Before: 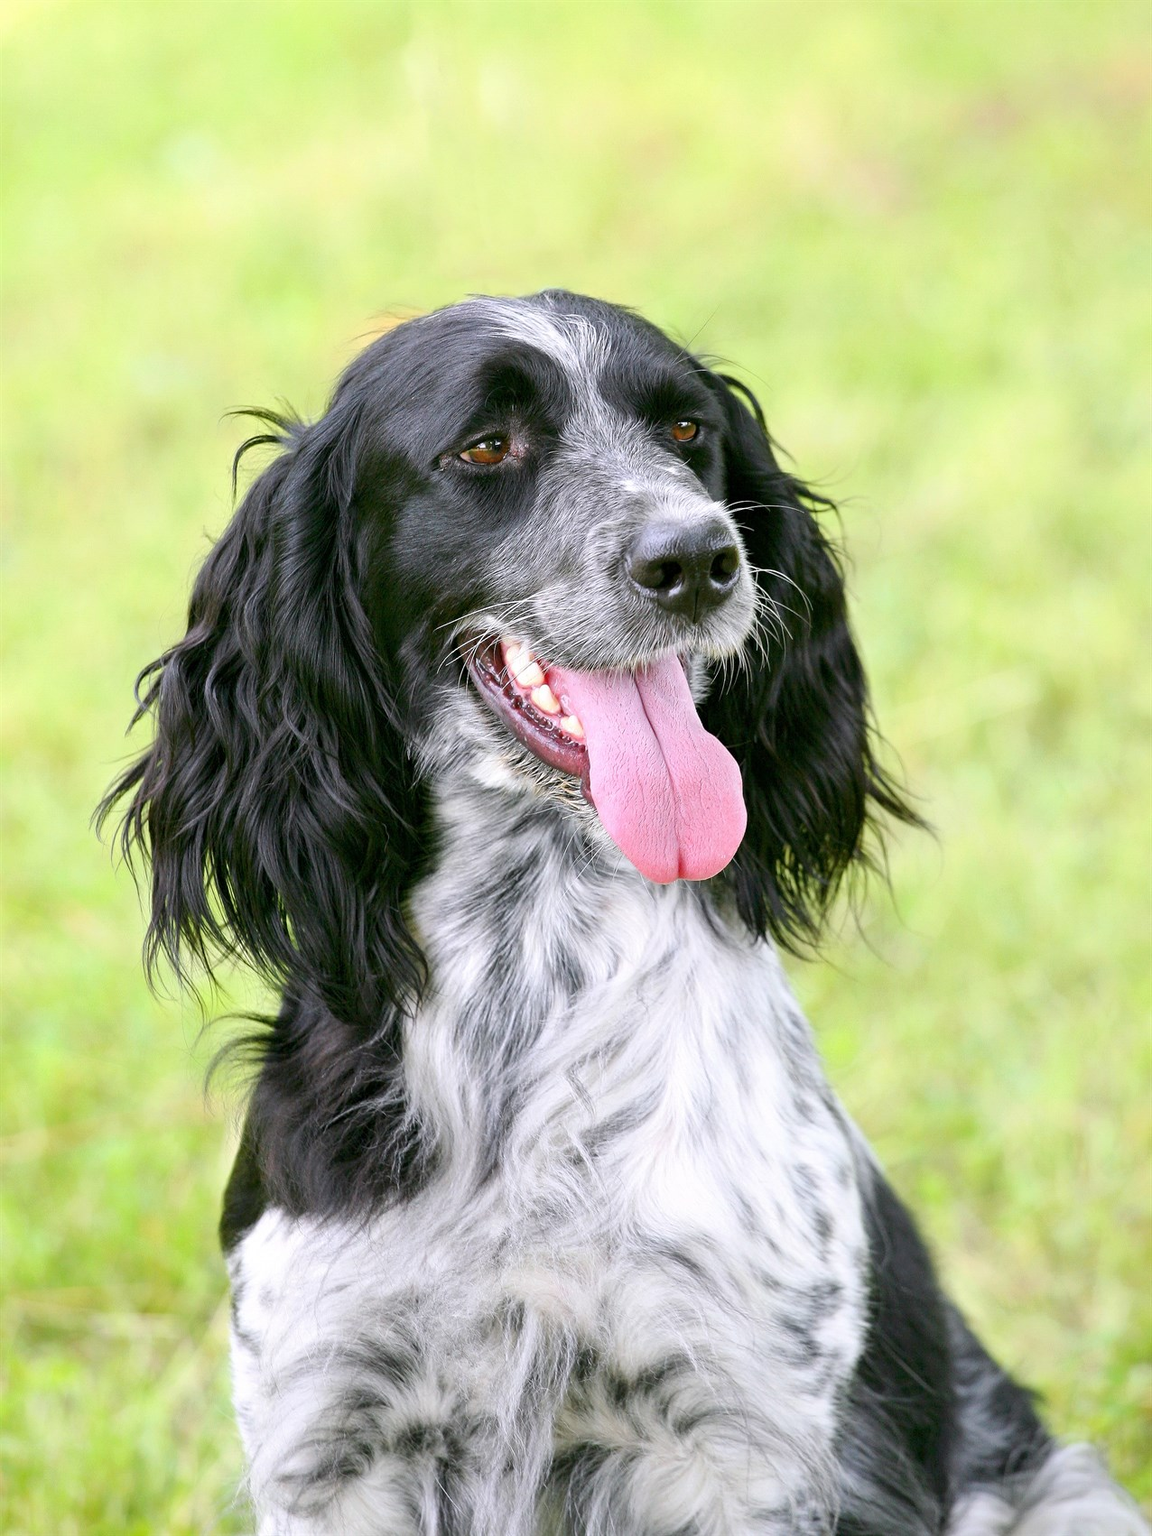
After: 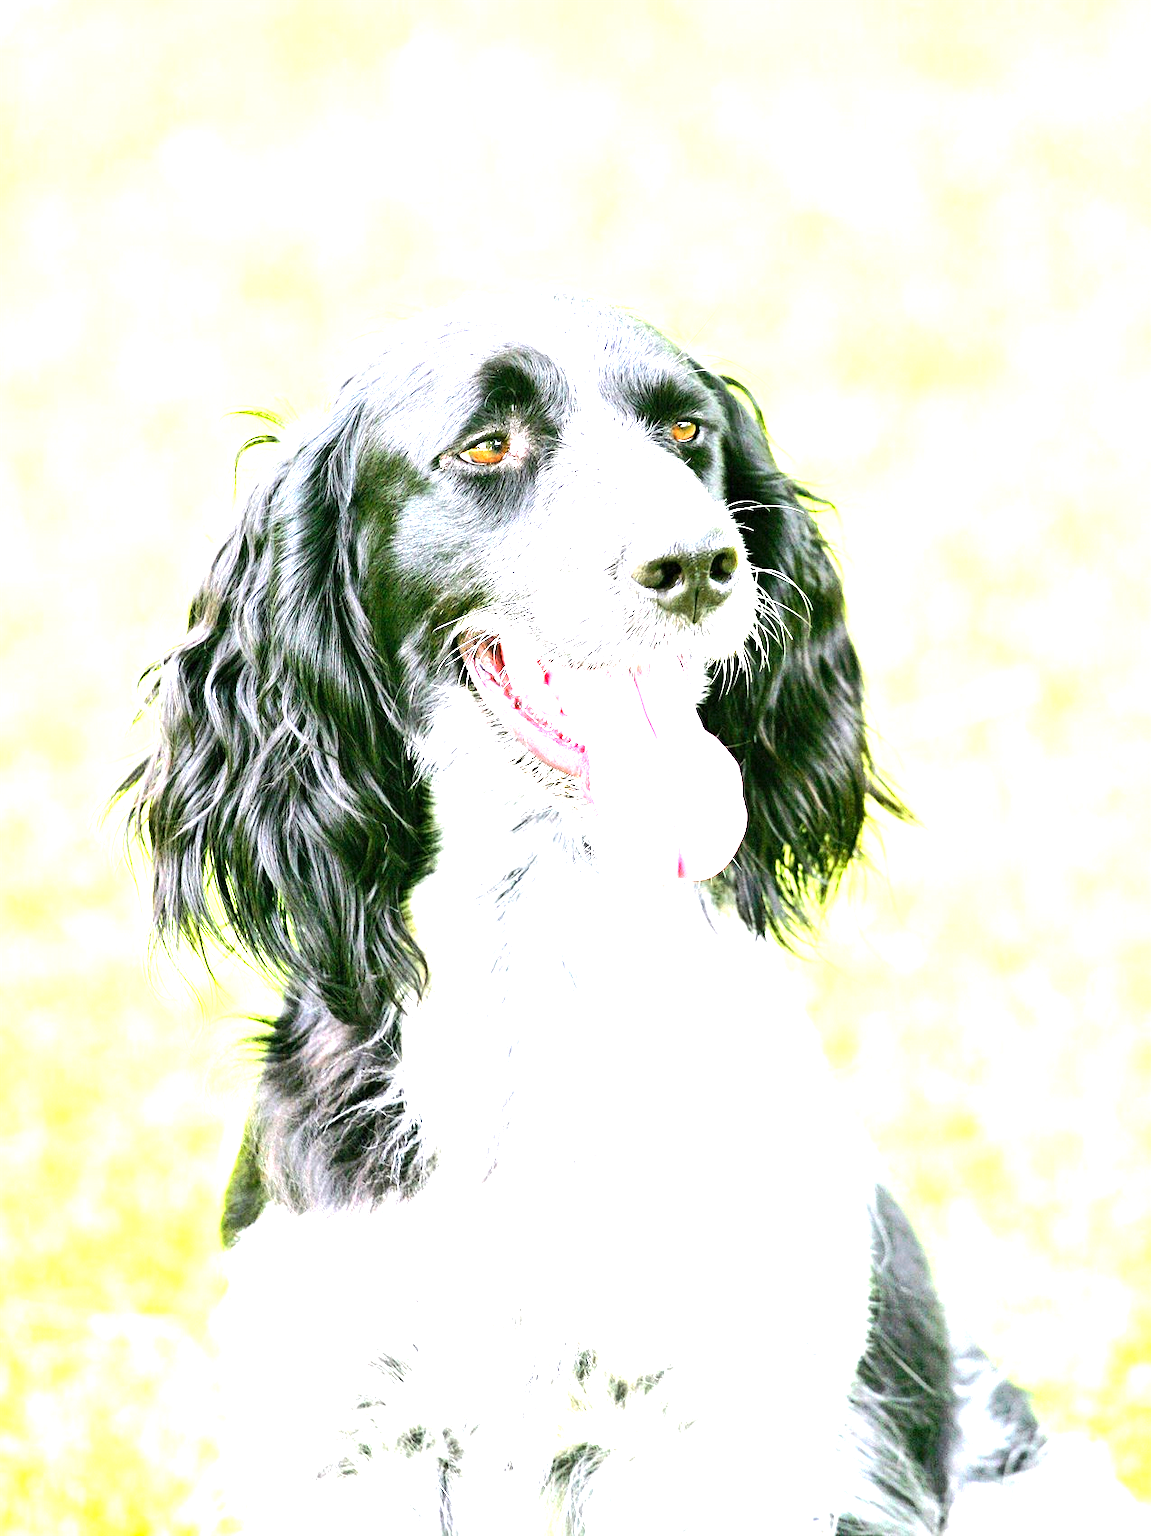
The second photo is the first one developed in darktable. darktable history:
base curve: curves: ch0 [(0, 0) (0.028, 0.03) (0.121, 0.232) (0.46, 0.748) (0.859, 0.968) (1, 1)]
exposure: exposure 1.222 EV, compensate highlight preservation false
levels: levels [0, 0.374, 0.749]
